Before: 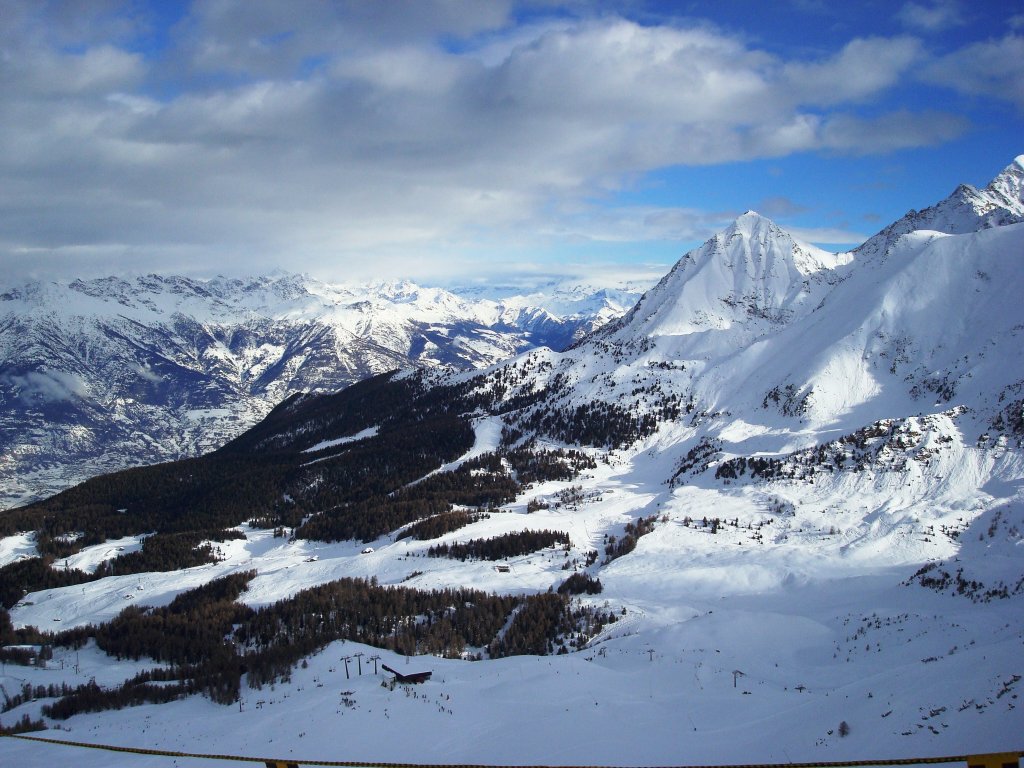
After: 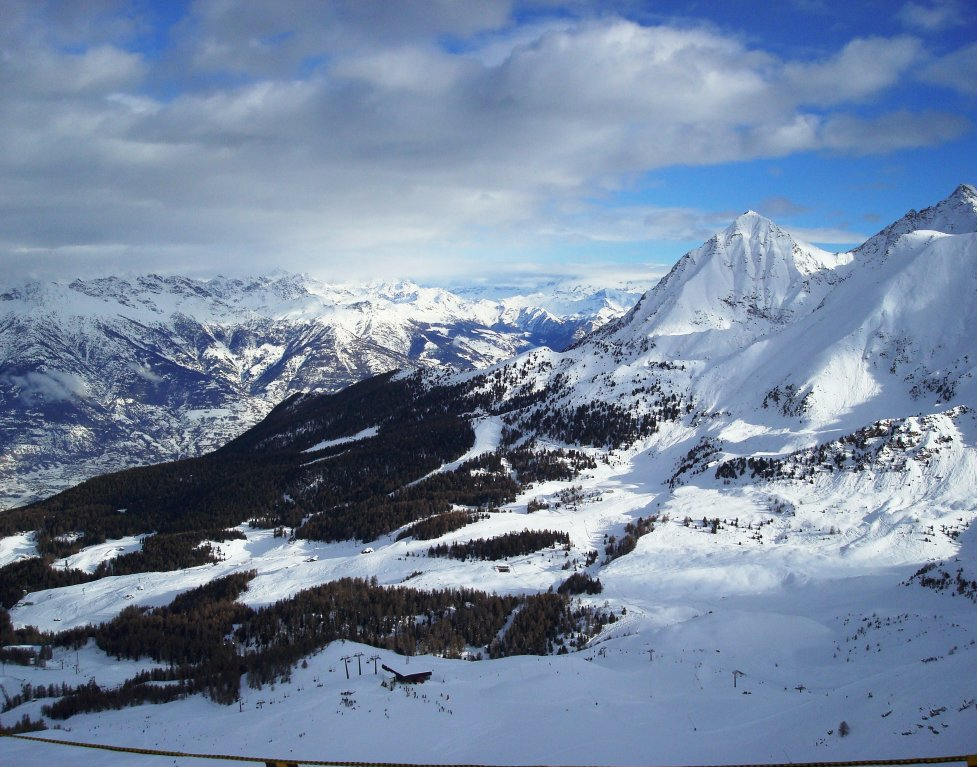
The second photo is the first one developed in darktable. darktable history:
crop: right 4.563%, bottom 0.025%
